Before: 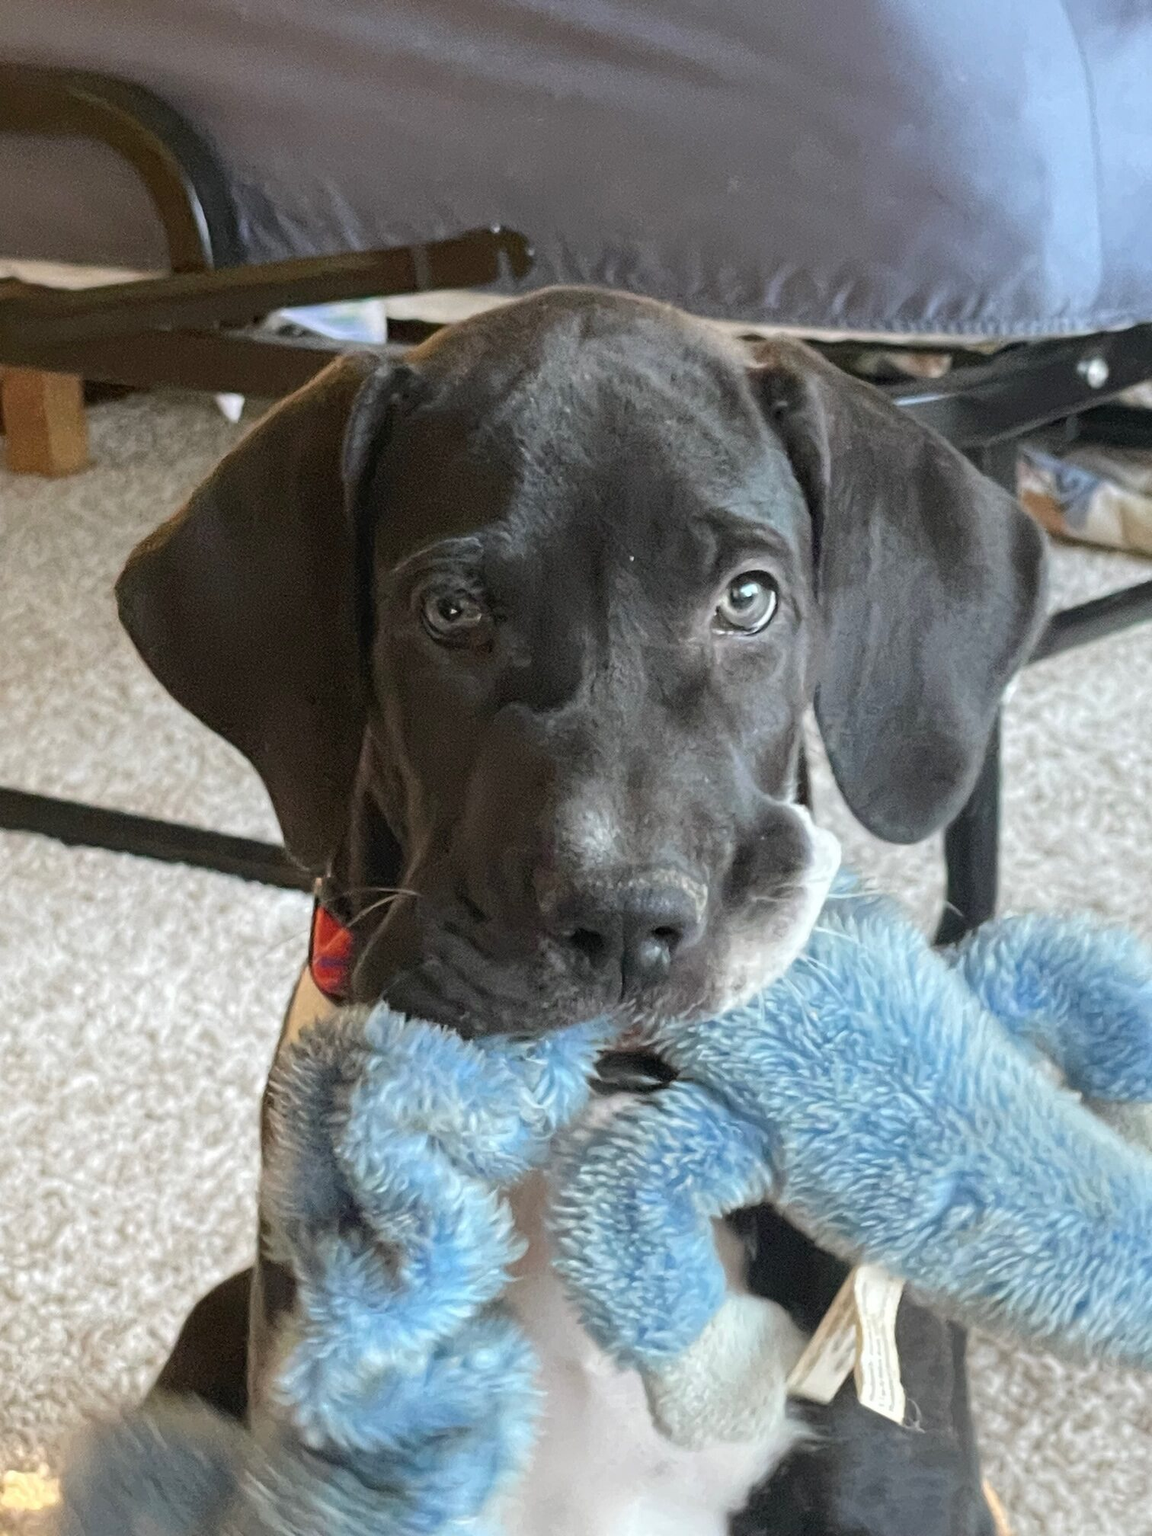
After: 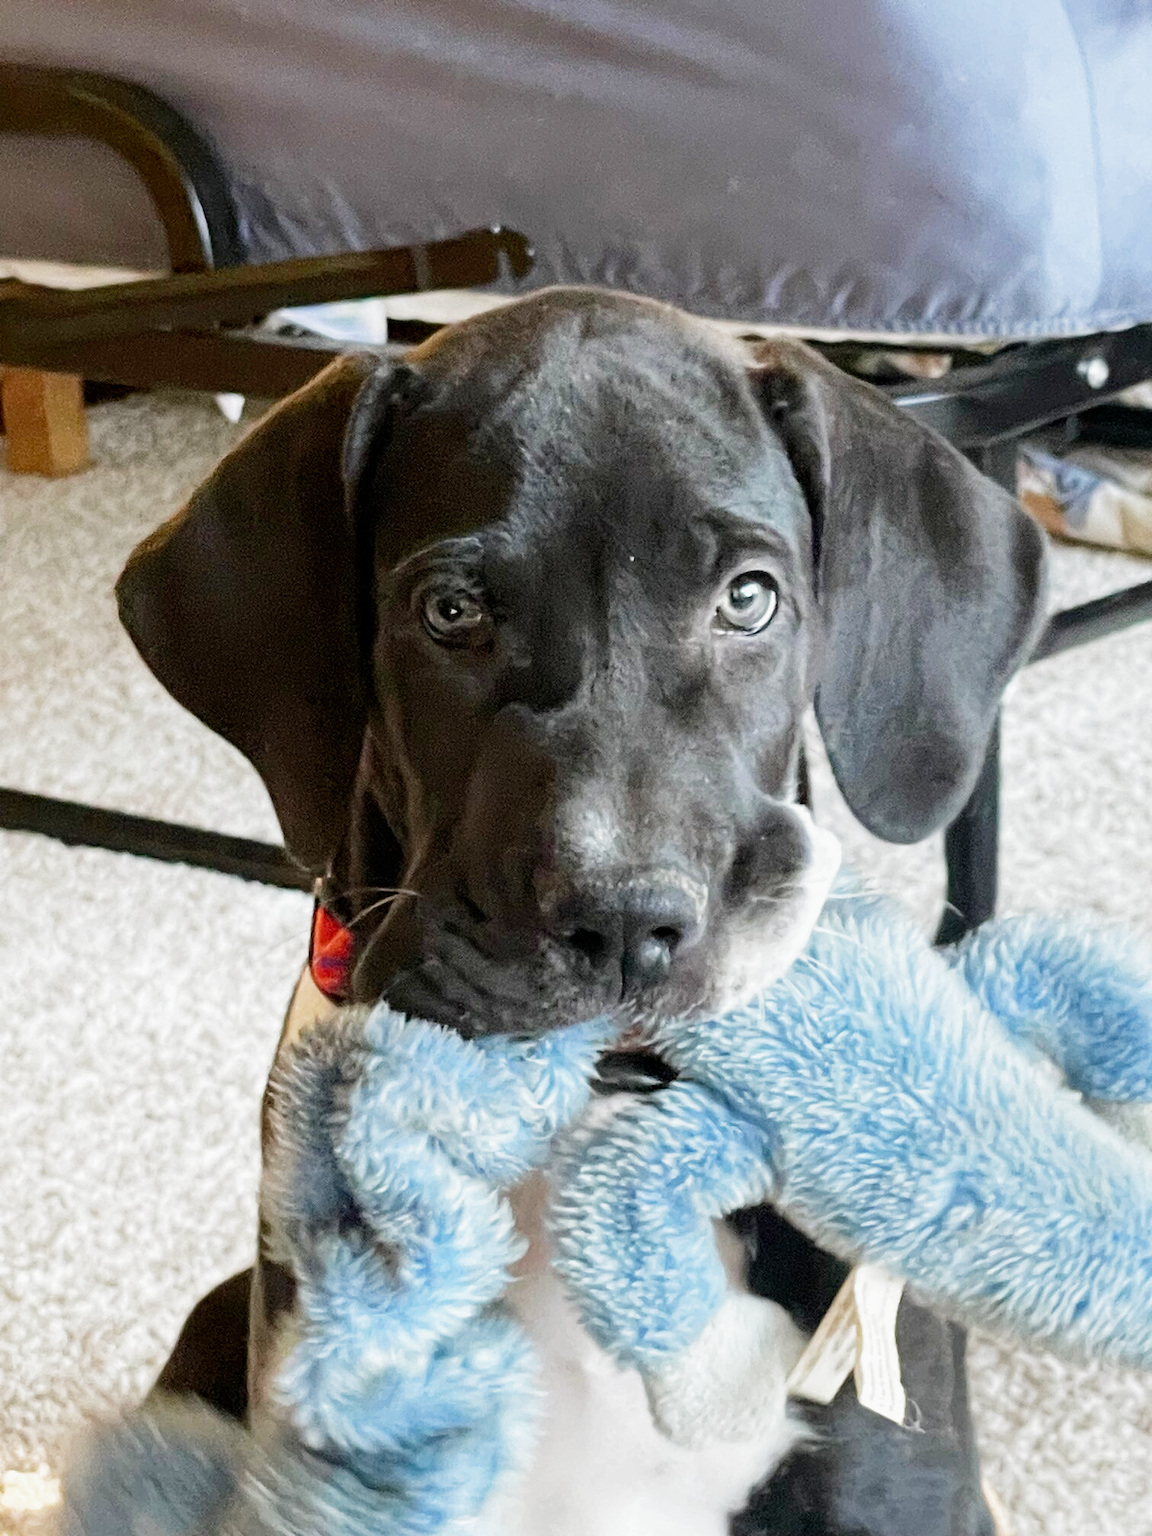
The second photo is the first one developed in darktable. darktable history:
filmic rgb: middle gray luminance 12.74%, black relative exposure -10.13 EV, white relative exposure 3.47 EV, threshold 6 EV, target black luminance 0%, hardness 5.74, latitude 44.69%, contrast 1.221, highlights saturation mix 5%, shadows ↔ highlights balance 26.78%, add noise in highlights 0, preserve chrominance no, color science v3 (2019), use custom middle-gray values true, iterations of high-quality reconstruction 0, contrast in highlights soft, enable highlight reconstruction true
exposure: exposure -0.116 EV, compensate exposure bias true, compensate highlight preservation false
